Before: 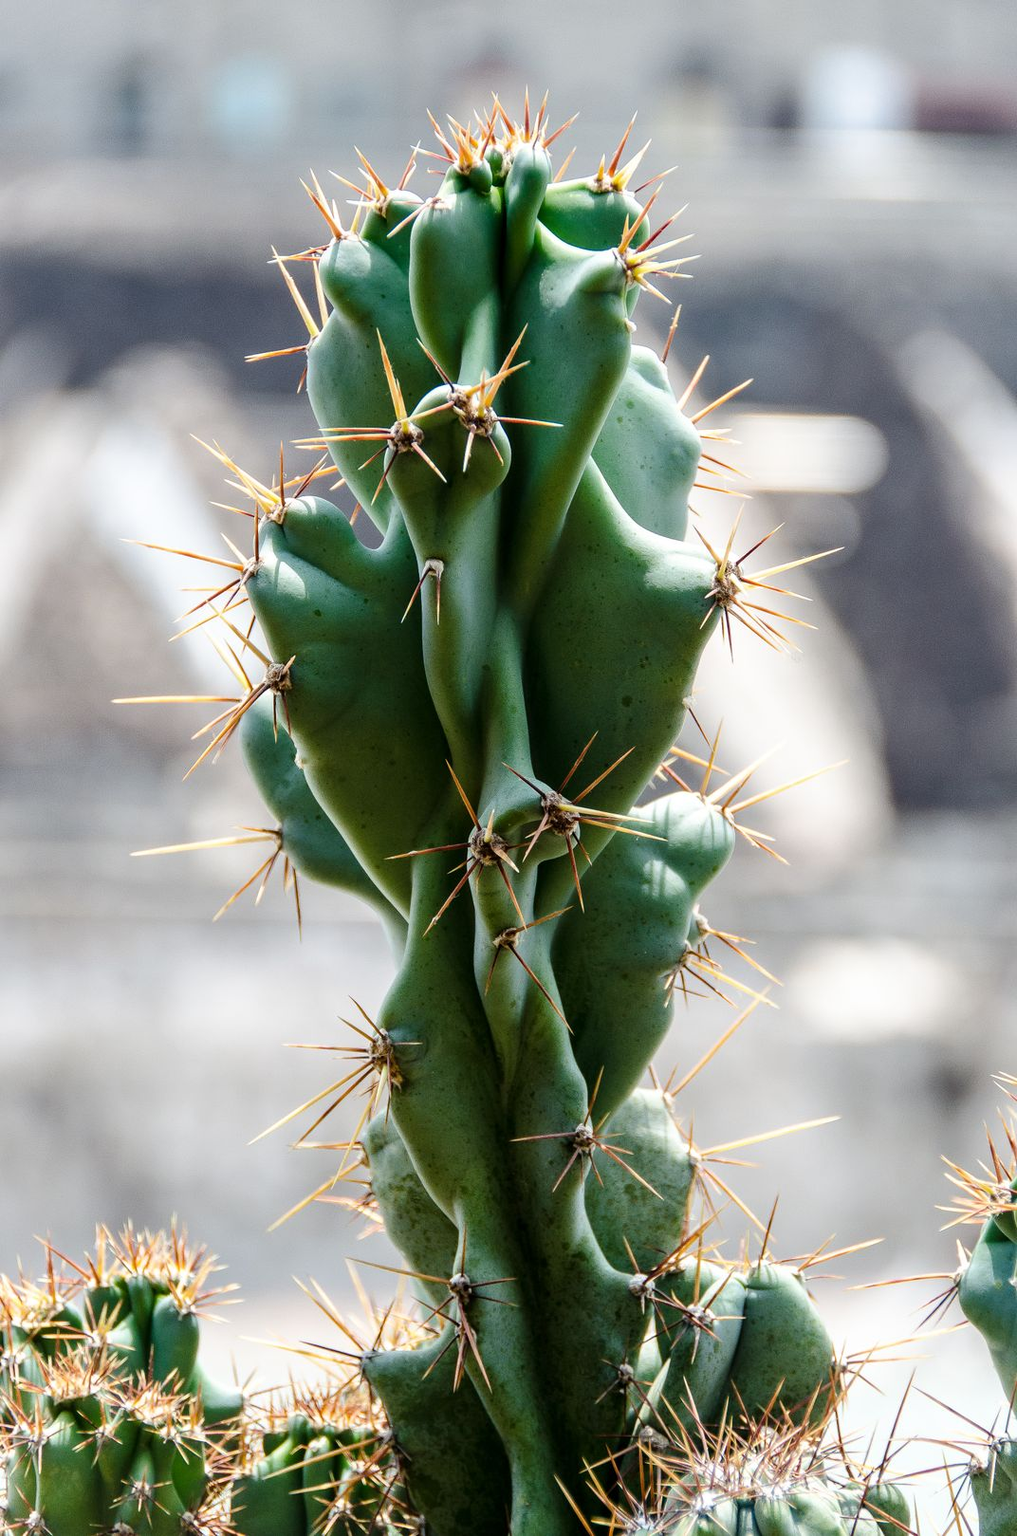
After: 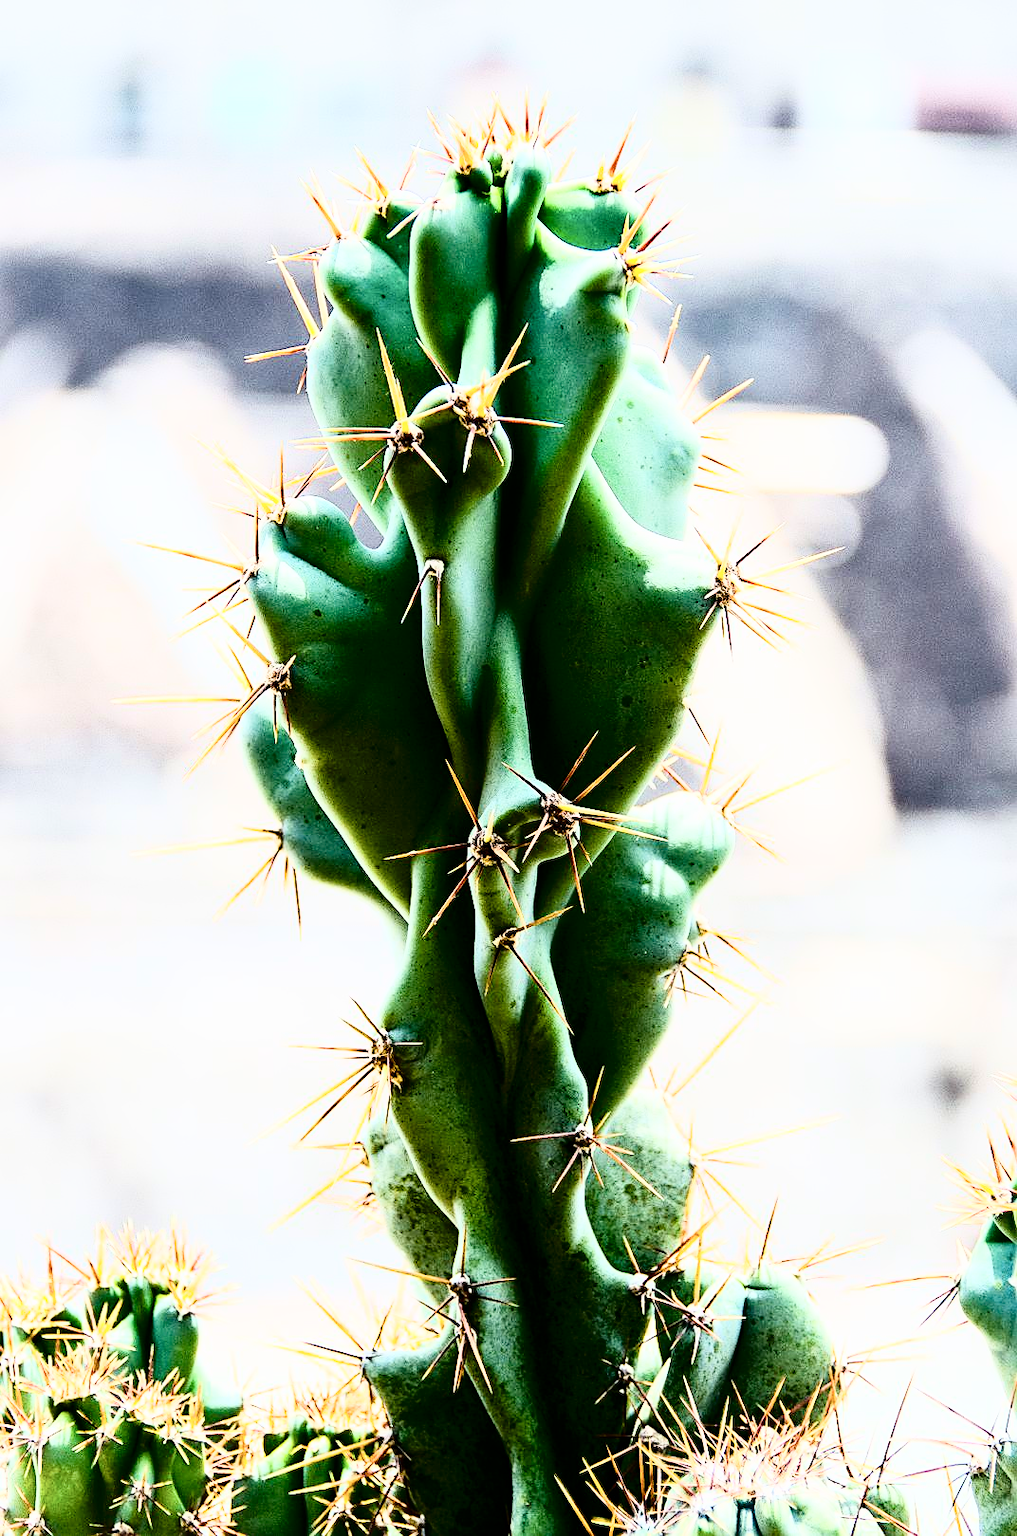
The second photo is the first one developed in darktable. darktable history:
color balance rgb: power › hue 213.87°, linear chroma grading › global chroma 9.846%, perceptual saturation grading › global saturation 19.765%, global vibrance 15.701%
sharpen: on, module defaults
exposure: exposure 0.948 EV, compensate highlight preservation false
tone curve: curves: ch0 [(0, 0) (0.003, 0.003) (0.011, 0.006) (0.025, 0.01) (0.044, 0.015) (0.069, 0.02) (0.1, 0.027) (0.136, 0.036) (0.177, 0.05) (0.224, 0.07) (0.277, 0.12) (0.335, 0.208) (0.399, 0.334) (0.468, 0.473) (0.543, 0.636) (0.623, 0.795) (0.709, 0.907) (0.801, 0.97) (0.898, 0.989) (1, 1)], color space Lab, independent channels, preserve colors none
filmic rgb: black relative exposure -7.65 EV, white relative exposure 4.56 EV, threshold 5.95 EV, hardness 3.61, enable highlight reconstruction true
